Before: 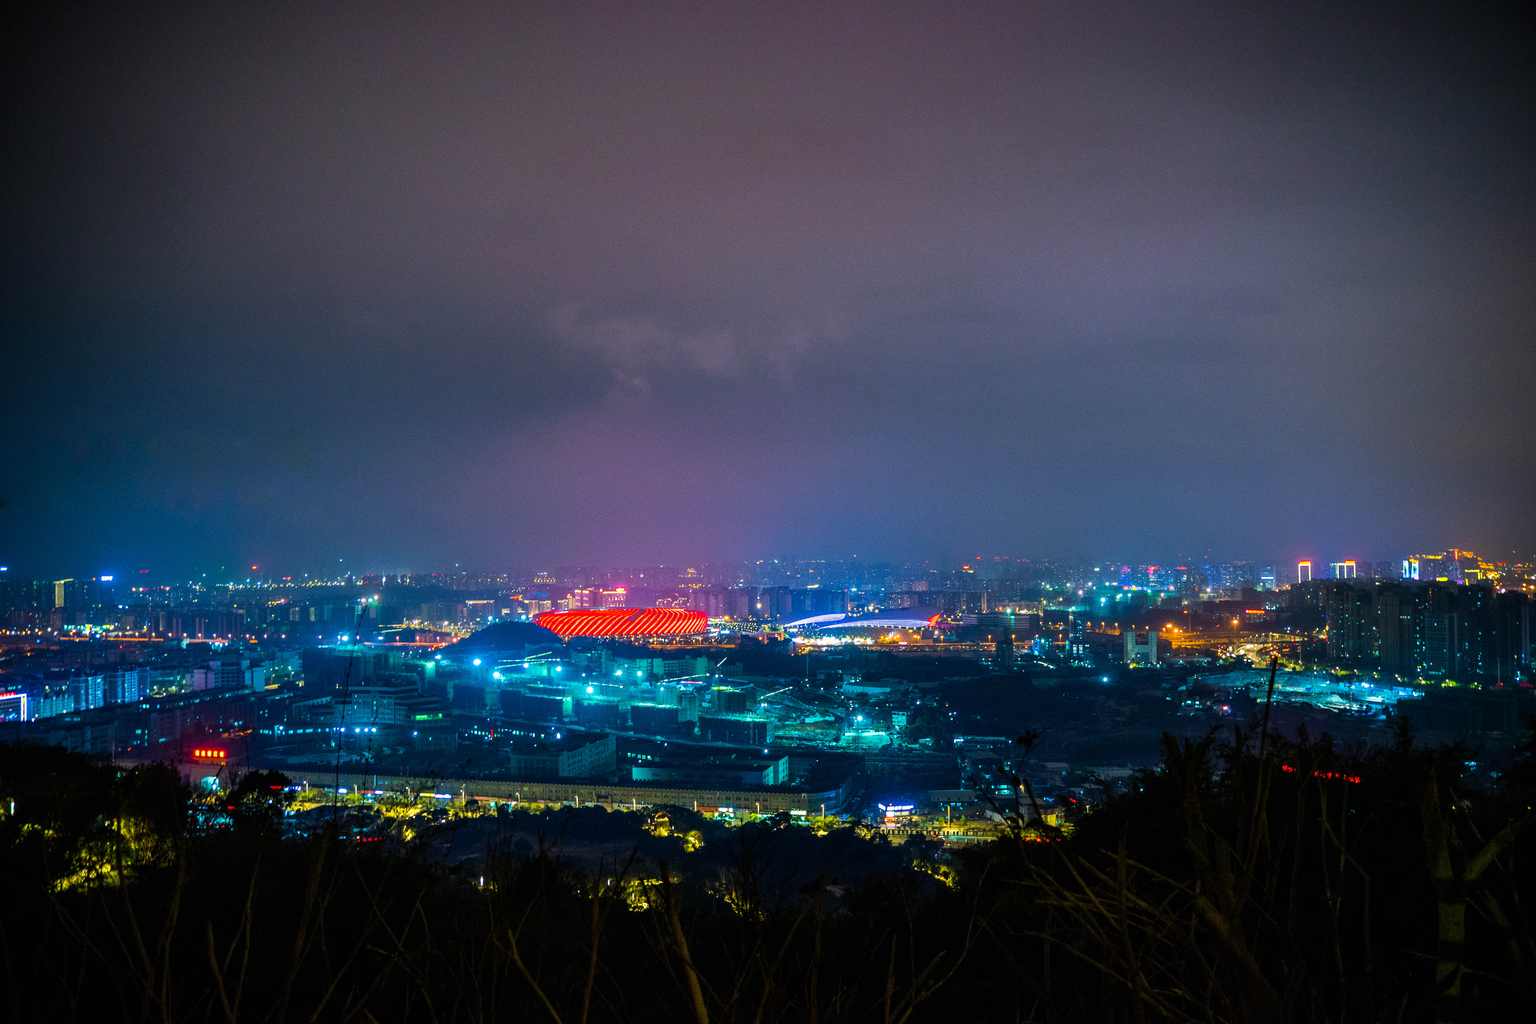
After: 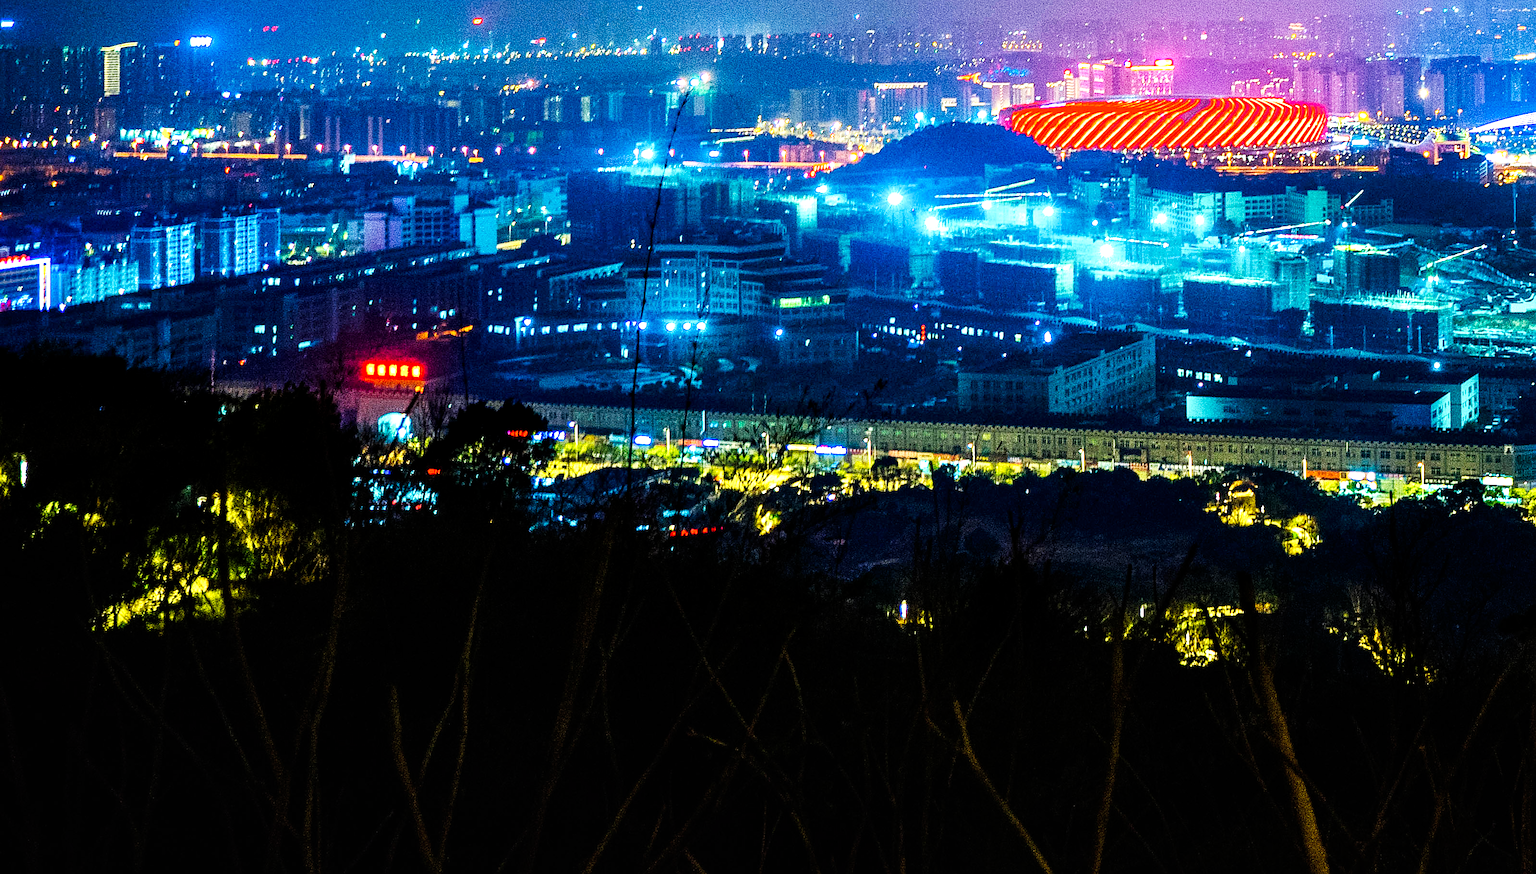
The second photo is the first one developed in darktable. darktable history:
sharpen: radius 1.932
crop and rotate: top 54.349%, right 46.68%, bottom 0.109%
local contrast: highlights 107%, shadows 100%, detail 119%, midtone range 0.2
base curve: curves: ch0 [(0, 0) (0.007, 0.004) (0.027, 0.03) (0.046, 0.07) (0.207, 0.54) (0.442, 0.872) (0.673, 0.972) (1, 1)], preserve colors none
